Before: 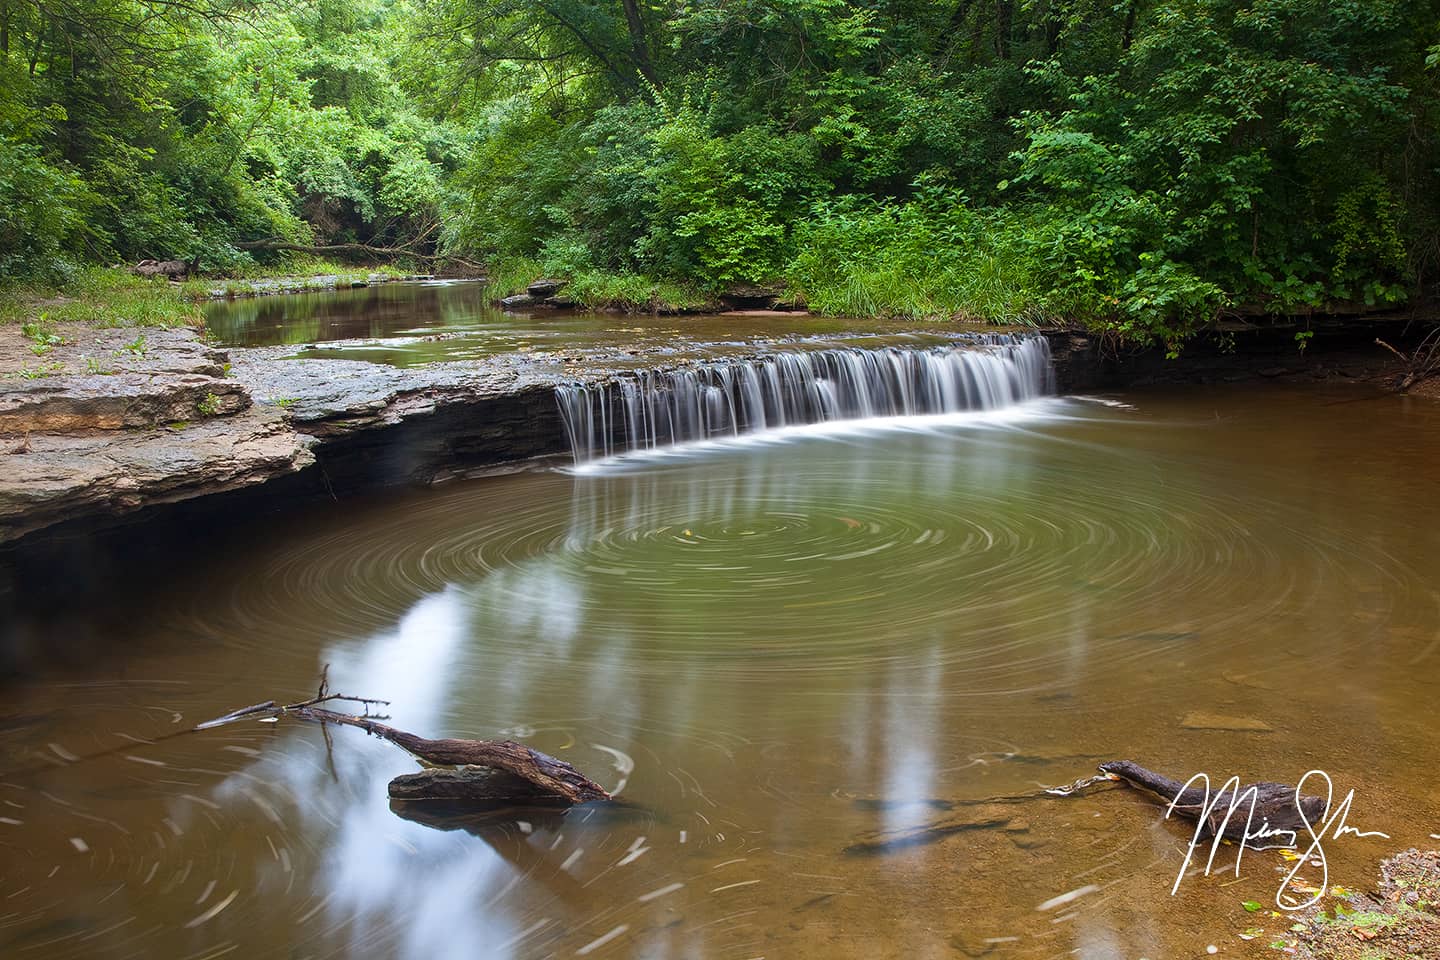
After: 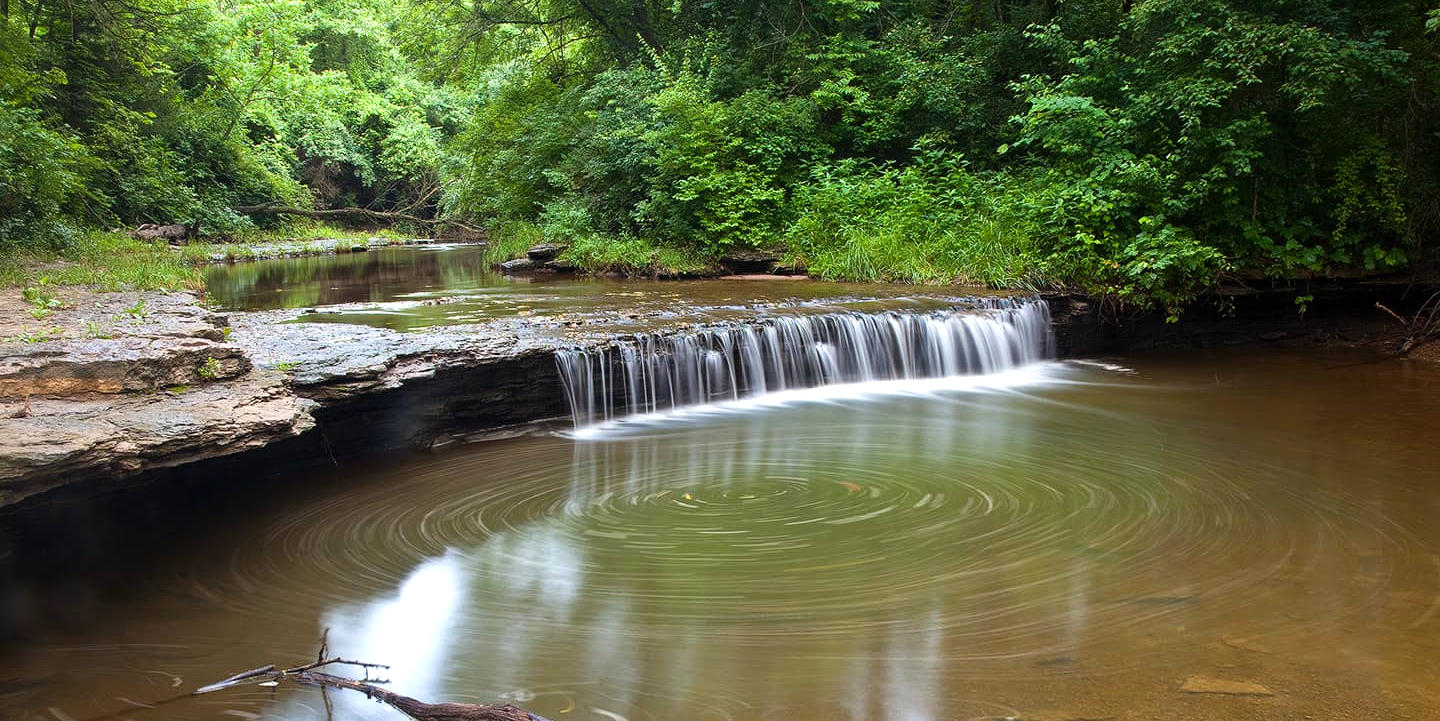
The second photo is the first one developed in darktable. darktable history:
tone equalizer: -8 EV -0.42 EV, -7 EV -0.397 EV, -6 EV -0.354 EV, -5 EV -0.24 EV, -3 EV 0.224 EV, -2 EV 0.32 EV, -1 EV 0.376 EV, +0 EV 0.404 EV, mask exposure compensation -0.494 EV
crop: top 3.773%, bottom 21.034%
